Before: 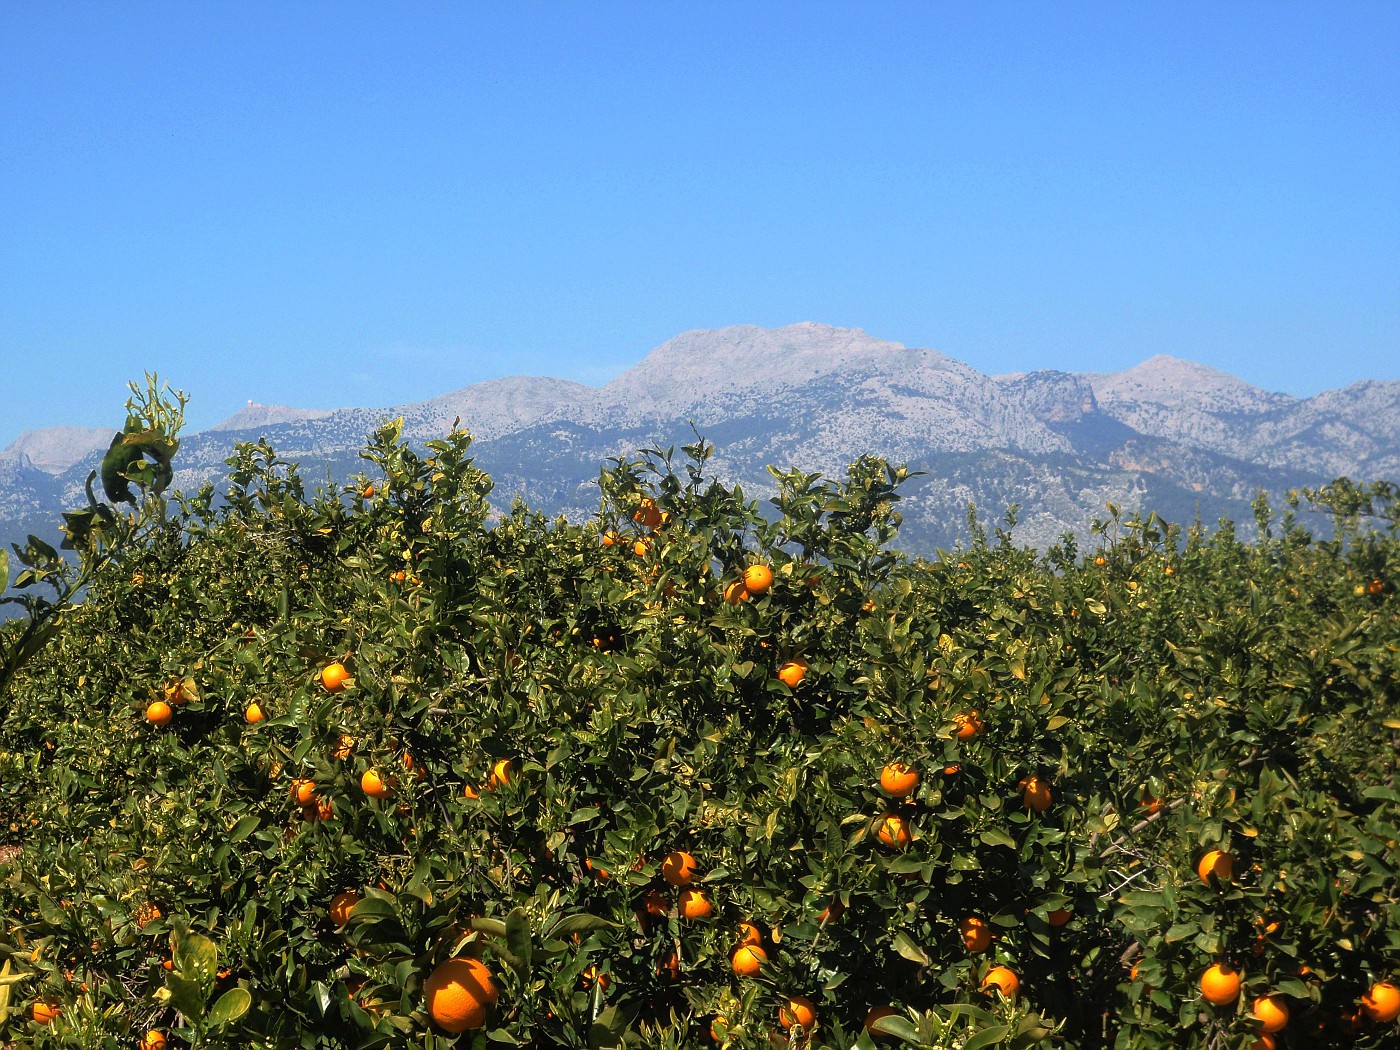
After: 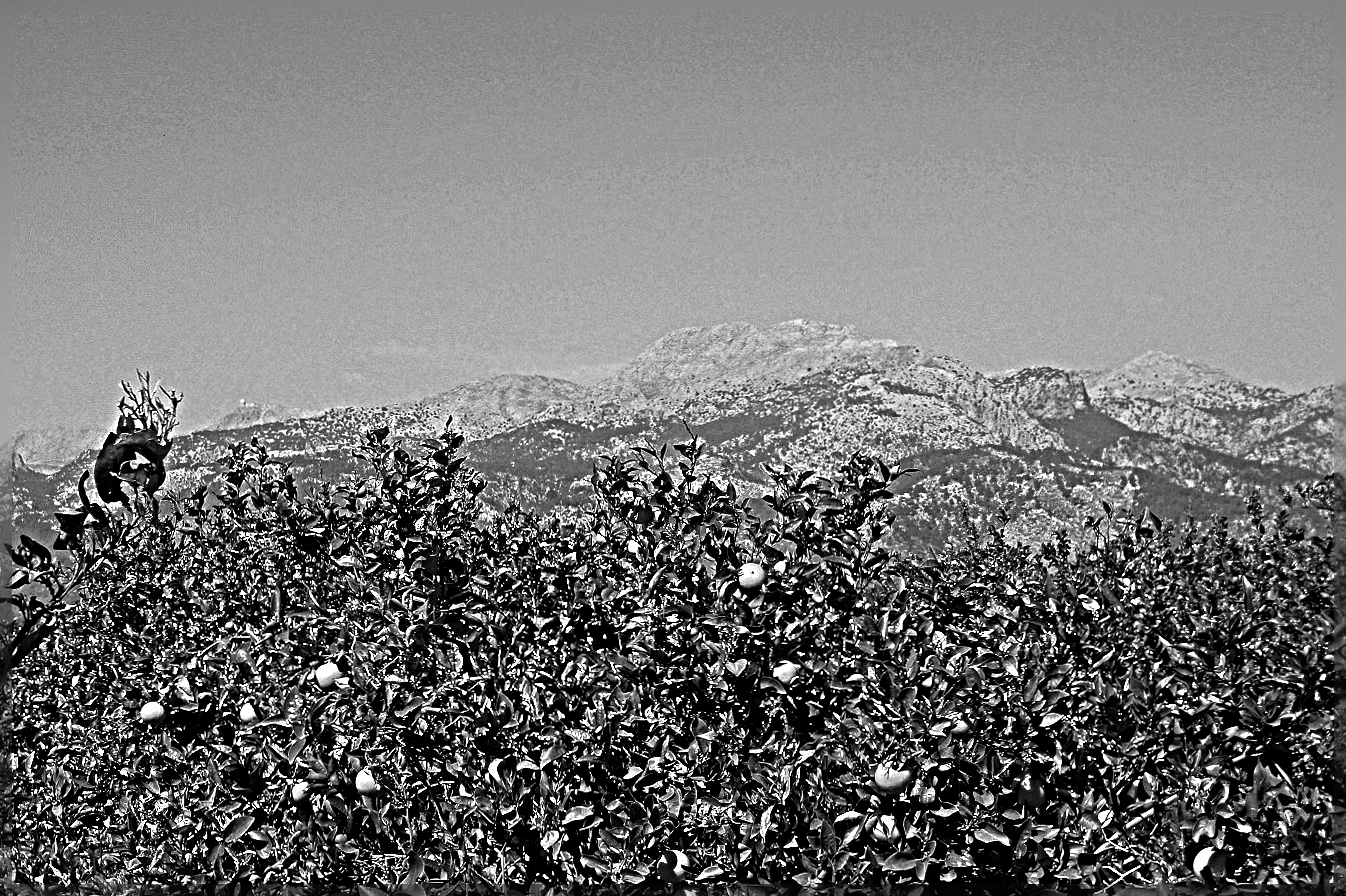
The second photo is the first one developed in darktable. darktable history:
color zones: curves: ch0 [(0, 0.613) (0.01, 0.613) (0.245, 0.448) (0.498, 0.529) (0.642, 0.665) (0.879, 0.777) (0.99, 0.613)]; ch1 [(0, 0) (0.143, 0) (0.286, 0) (0.429, 0) (0.571, 0) (0.714, 0) (0.857, 0)], mix -93.41%
crop and rotate: angle 0.2°, left 0.275%, right 3.127%, bottom 14.18%
monochrome: on, module defaults
sharpen: radius 6.3, amount 1.8, threshold 0
contrast brightness saturation: brightness -0.2, saturation 0.08
